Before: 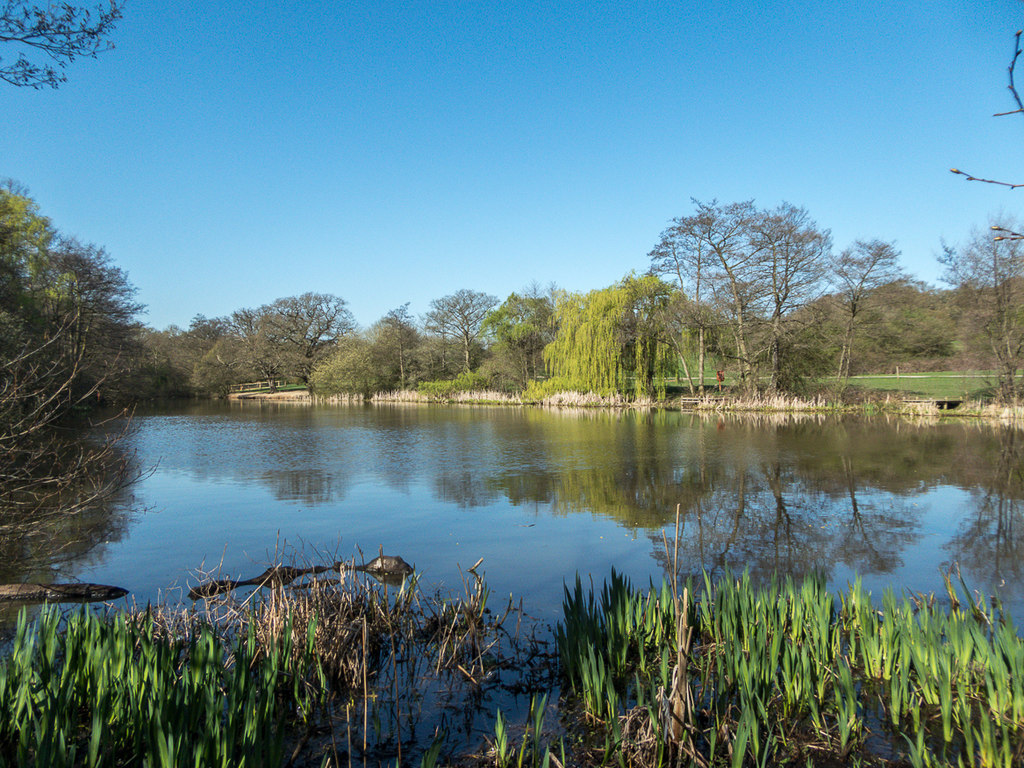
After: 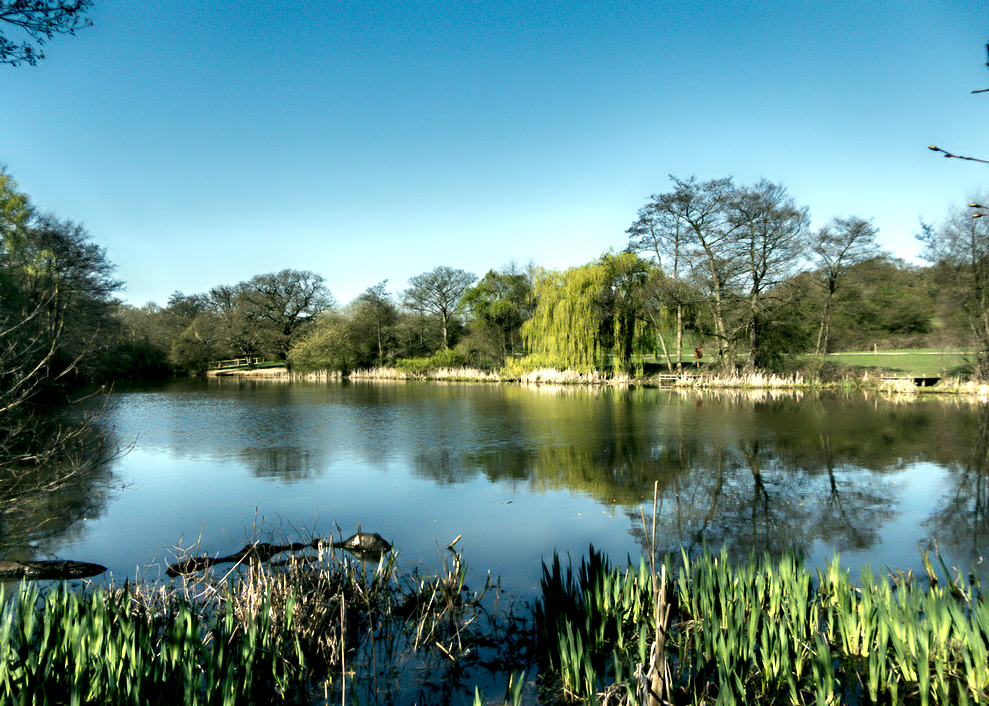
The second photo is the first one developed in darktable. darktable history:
contrast equalizer: y [[0.783, 0.666, 0.575, 0.77, 0.556, 0.501], [0.5 ×6], [0.5 ×6], [0, 0.02, 0.272, 0.399, 0.062, 0], [0 ×6]]
crop: left 2.242%, top 3.056%, right 1.175%, bottom 4.921%
color correction: highlights a* -0.547, highlights b* 9.61, shadows a* -9.02, shadows b* 0.708
